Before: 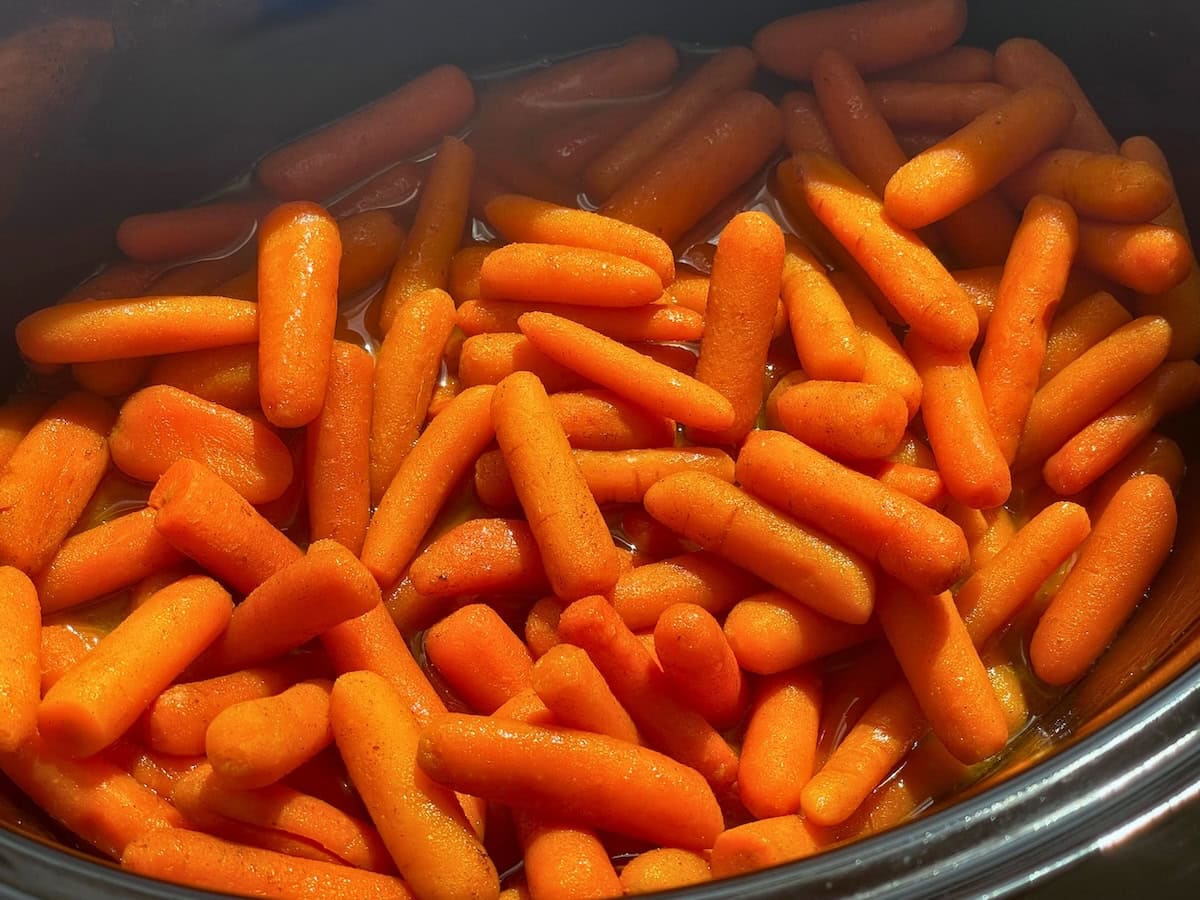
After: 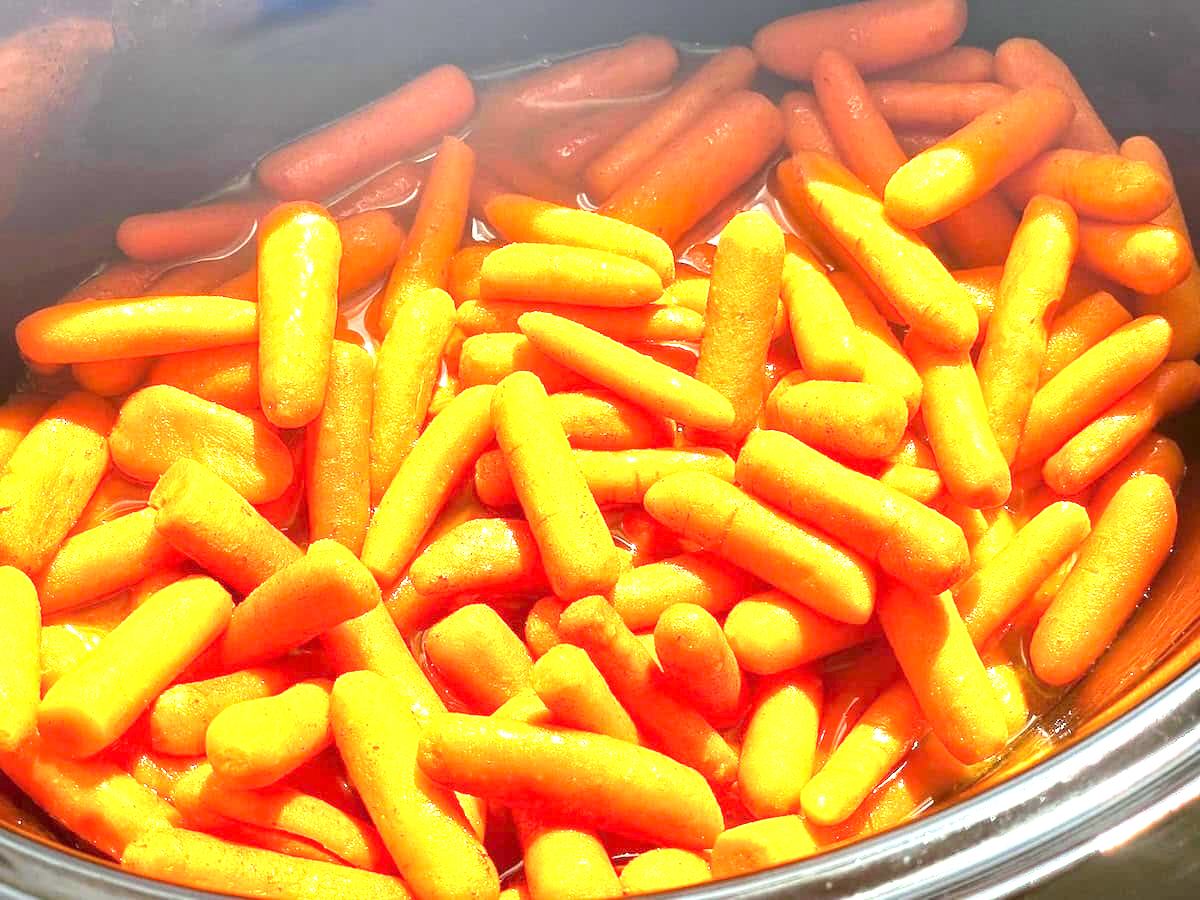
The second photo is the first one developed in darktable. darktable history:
tone equalizer: -8 EV -0.787 EV, -7 EV -0.73 EV, -6 EV -0.583 EV, -5 EV -0.406 EV, -3 EV 0.368 EV, -2 EV 0.6 EV, -1 EV 0.675 EV, +0 EV 0.767 EV
exposure: exposure 1.989 EV, compensate highlight preservation false
